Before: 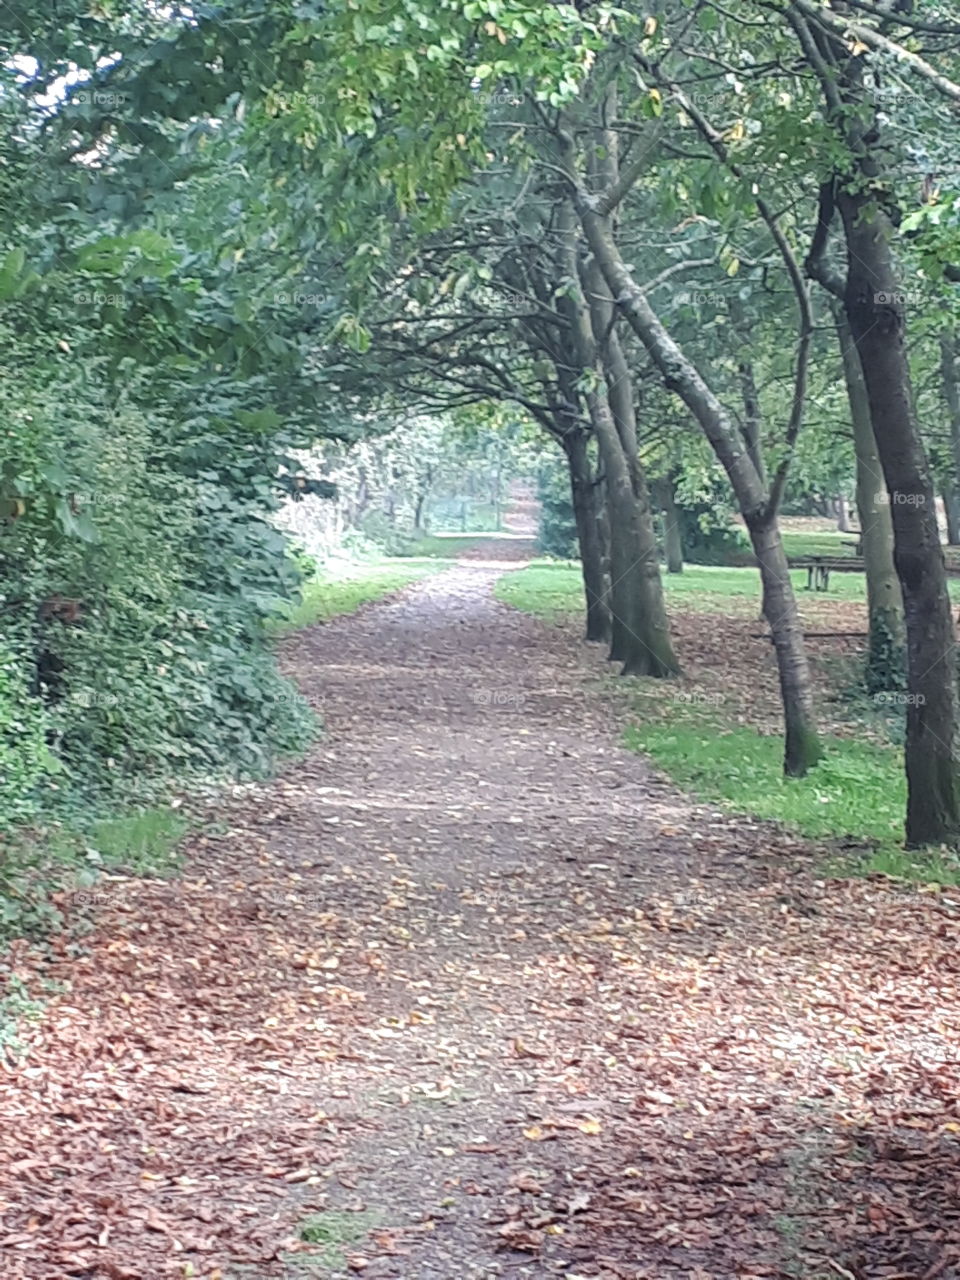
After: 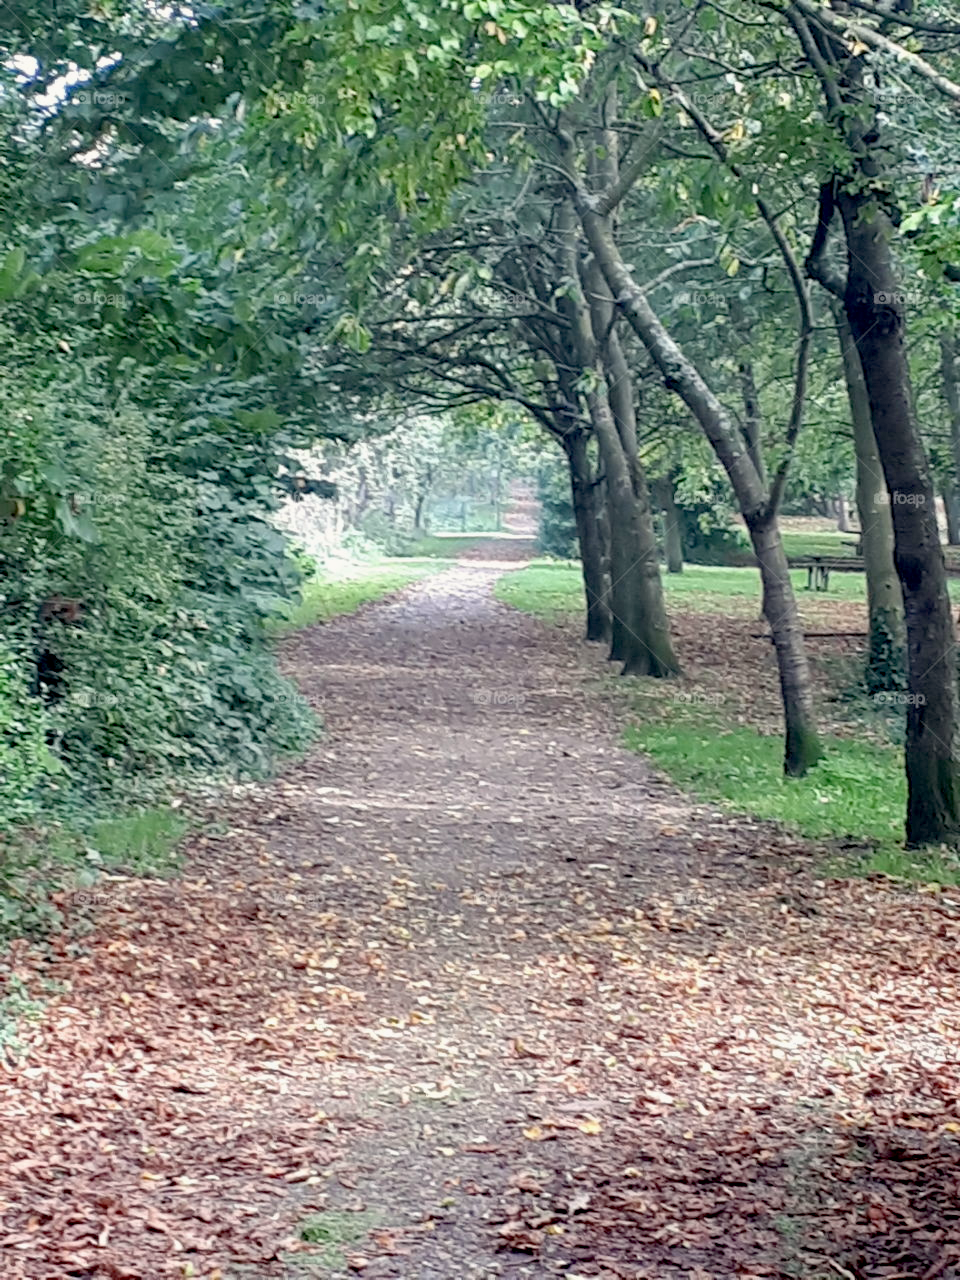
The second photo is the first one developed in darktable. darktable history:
color correction: highlights b* 3
exposure: black level correction 0.029, exposure -0.073 EV, compensate highlight preservation false
